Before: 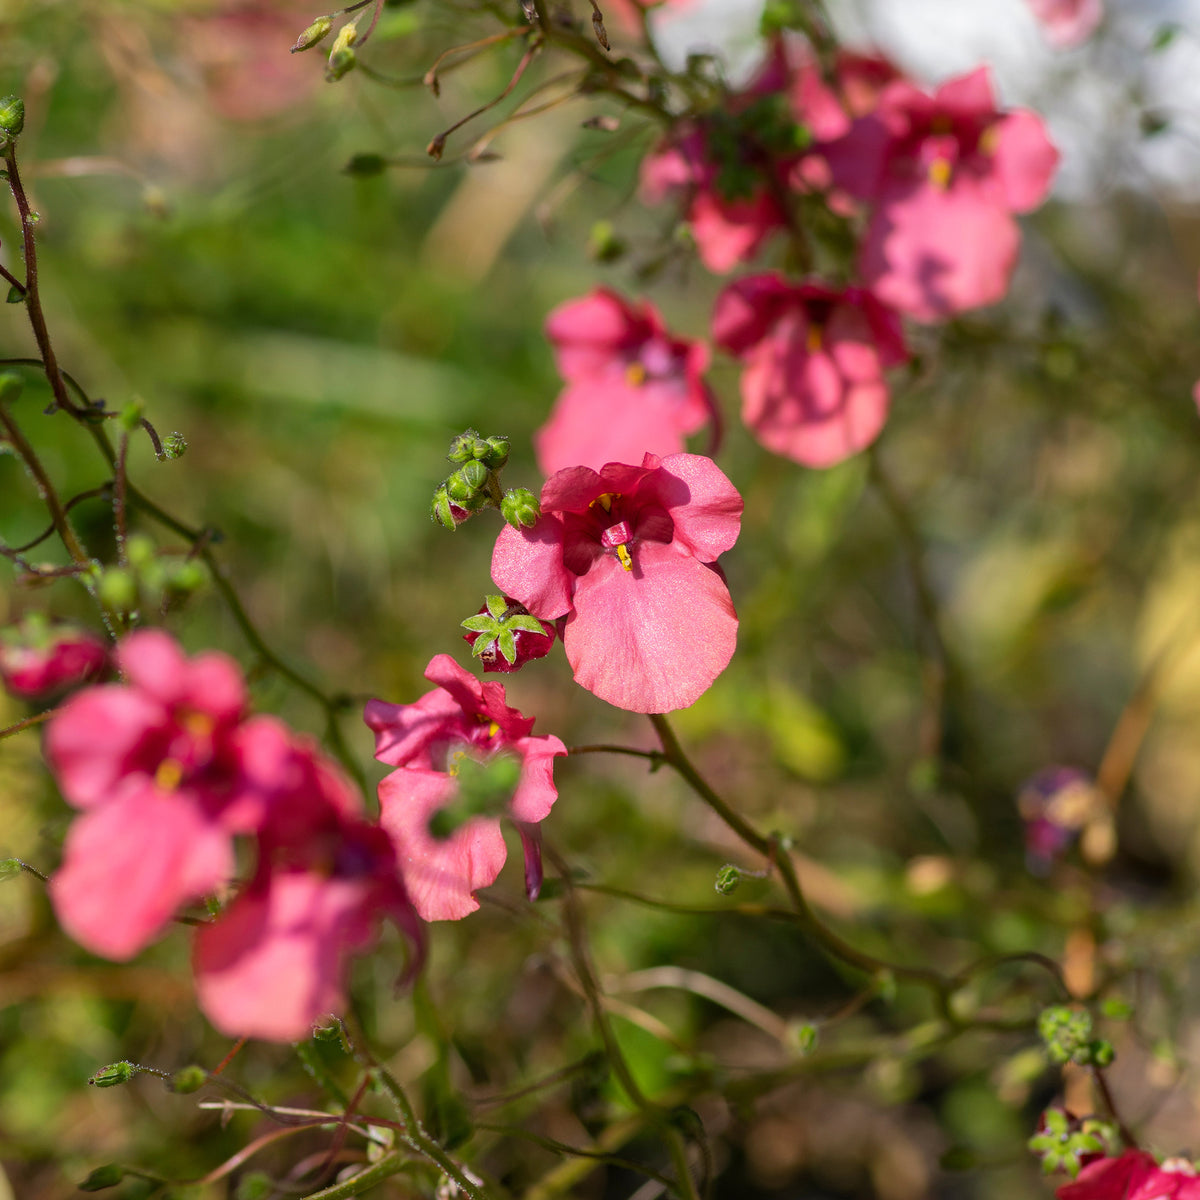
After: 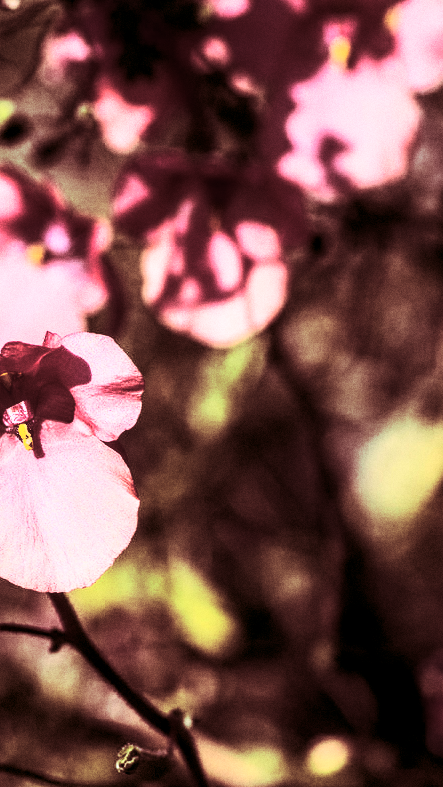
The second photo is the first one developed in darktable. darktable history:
crop and rotate: left 49.936%, top 10.094%, right 13.136%, bottom 24.256%
split-toning: highlights › saturation 0, balance -61.83
contrast brightness saturation: contrast 0.93, brightness 0.2
grain: coarseness 3.21 ISO
local contrast: on, module defaults
